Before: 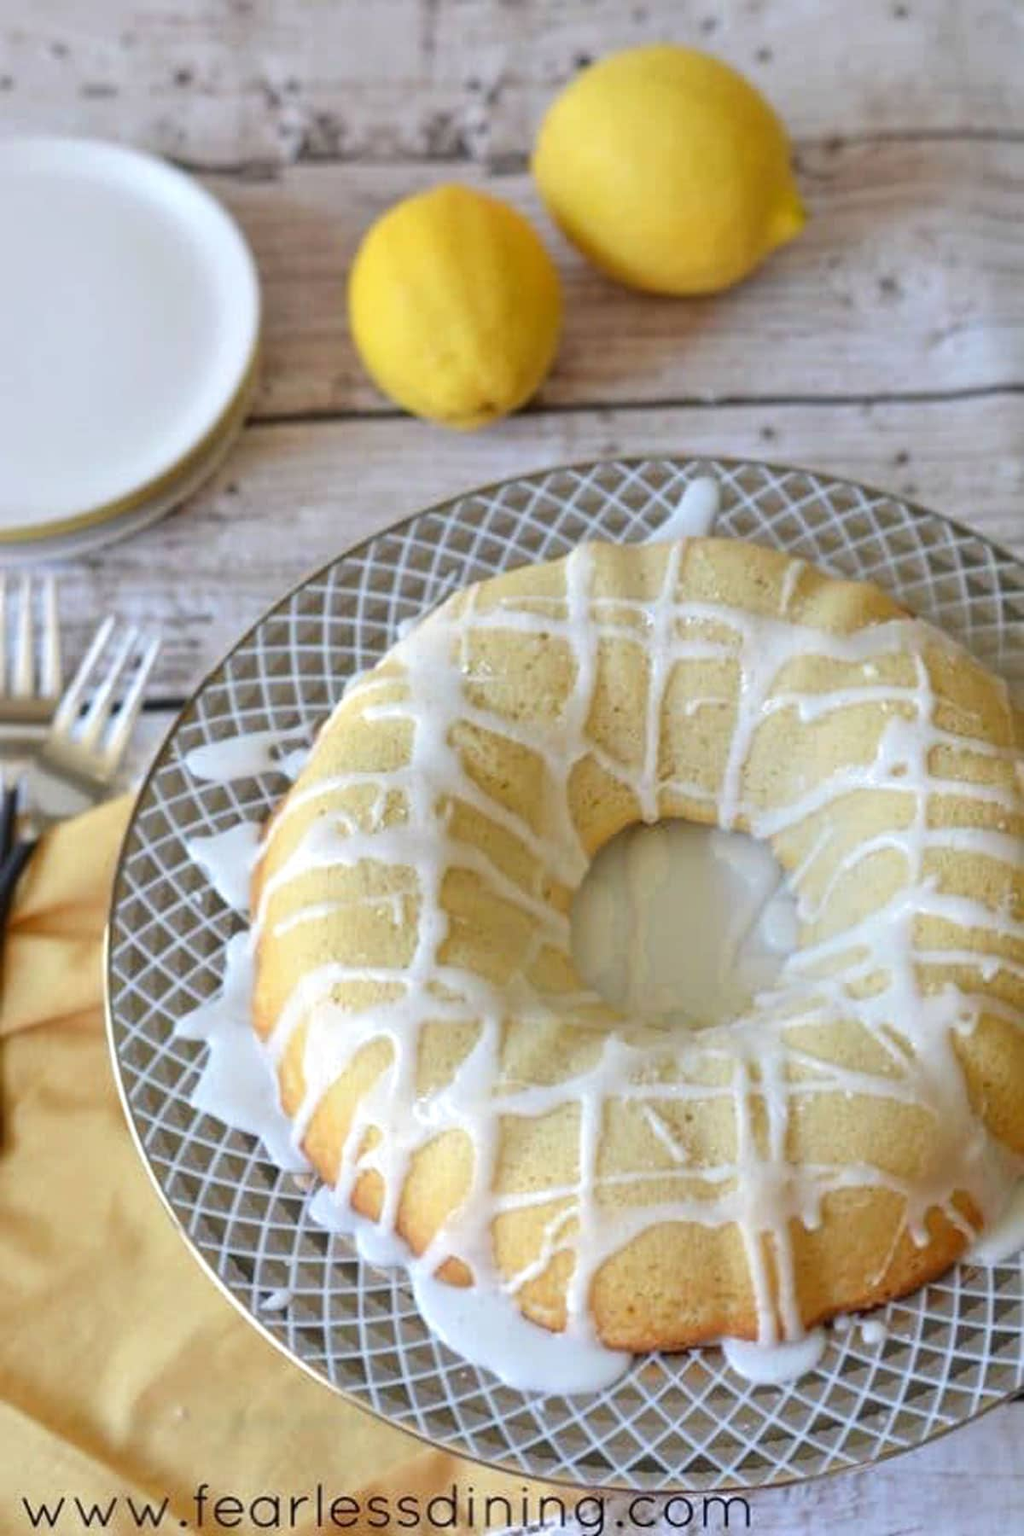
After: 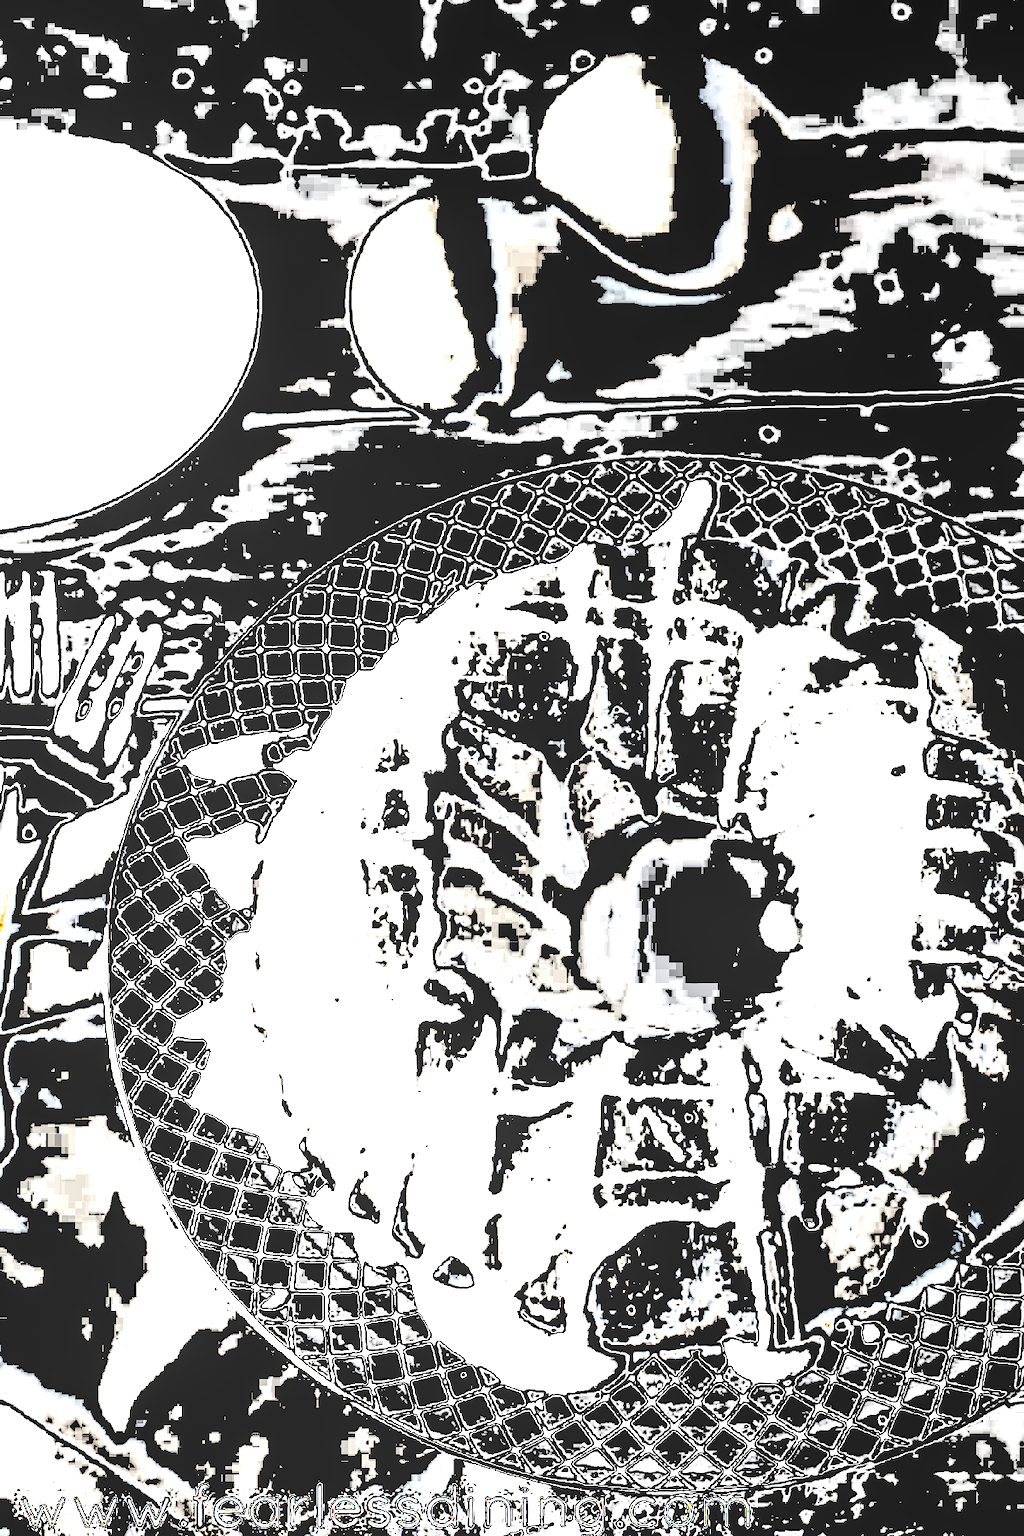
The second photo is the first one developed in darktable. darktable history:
levels: levels [0.246, 0.256, 0.506]
contrast brightness saturation: contrast 0.021, brightness -0.997, saturation -0.992
exposure: black level correction 0, exposure 0.897 EV, compensate highlight preservation false
base curve: curves: ch0 [(0, 0) (0.472, 0.455) (1, 1)], preserve colors none
local contrast: on, module defaults
tone curve: curves: ch0 [(0, 0) (0.003, 0.99) (0.011, 0.983) (0.025, 0.934) (0.044, 0.719) (0.069, 0.382) (0.1, 0.204) (0.136, 0.093) (0.177, 0.094) (0.224, 0.093) (0.277, 0.098) (0.335, 0.214) (0.399, 0.616) (0.468, 0.827) (0.543, 0.464) (0.623, 0.145) (0.709, 0.127) (0.801, 0.187) (0.898, 0.203) (1, 1)], preserve colors none
